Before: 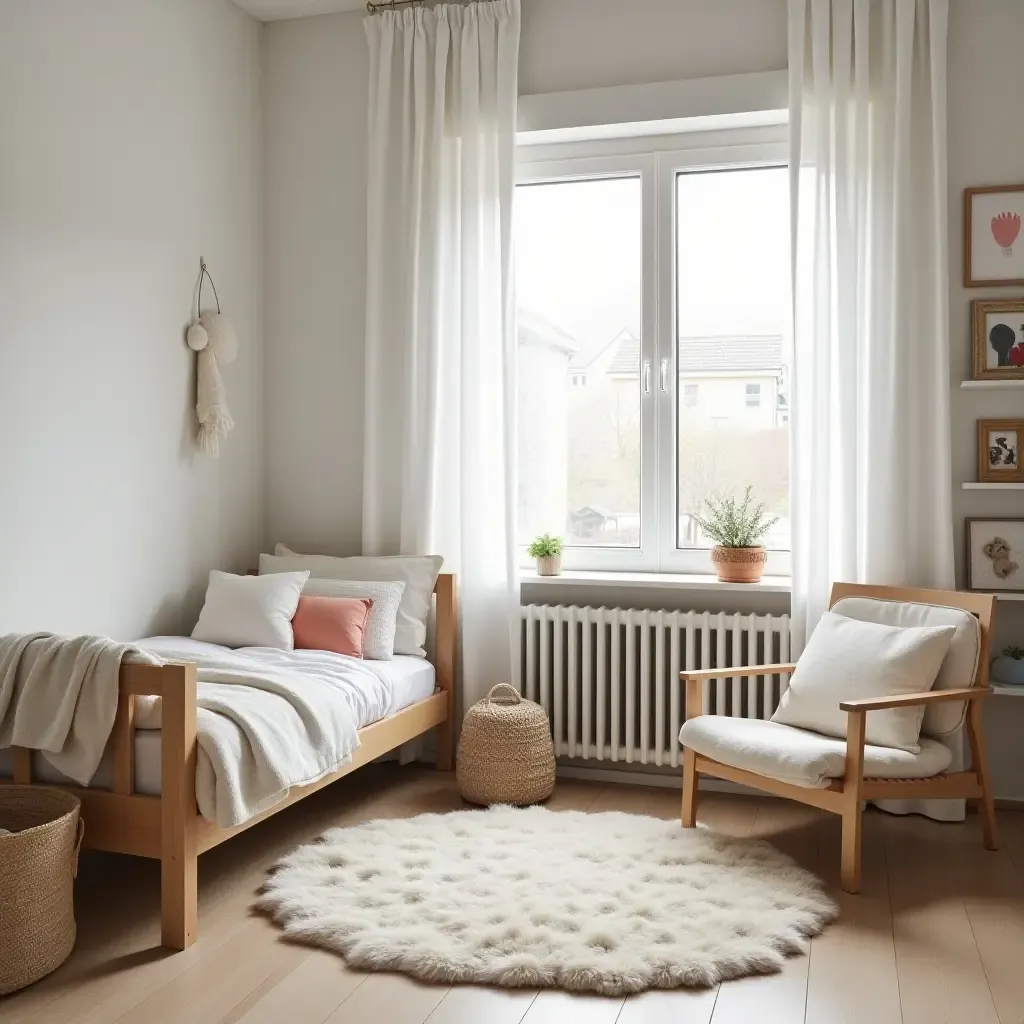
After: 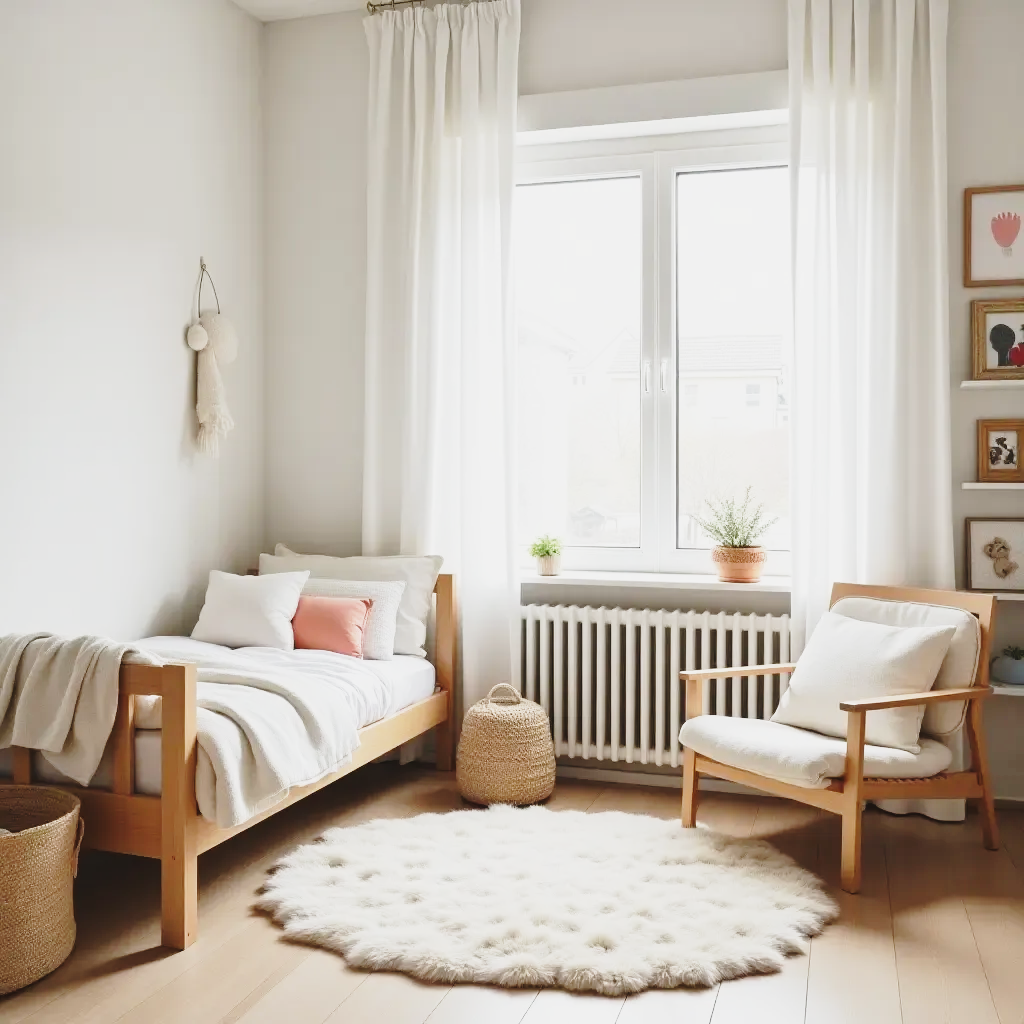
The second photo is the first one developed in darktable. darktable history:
contrast brightness saturation: contrast -0.093, saturation -0.104
base curve: curves: ch0 [(0, 0) (0.028, 0.03) (0.121, 0.232) (0.46, 0.748) (0.859, 0.968) (1, 1)], preserve colors none
